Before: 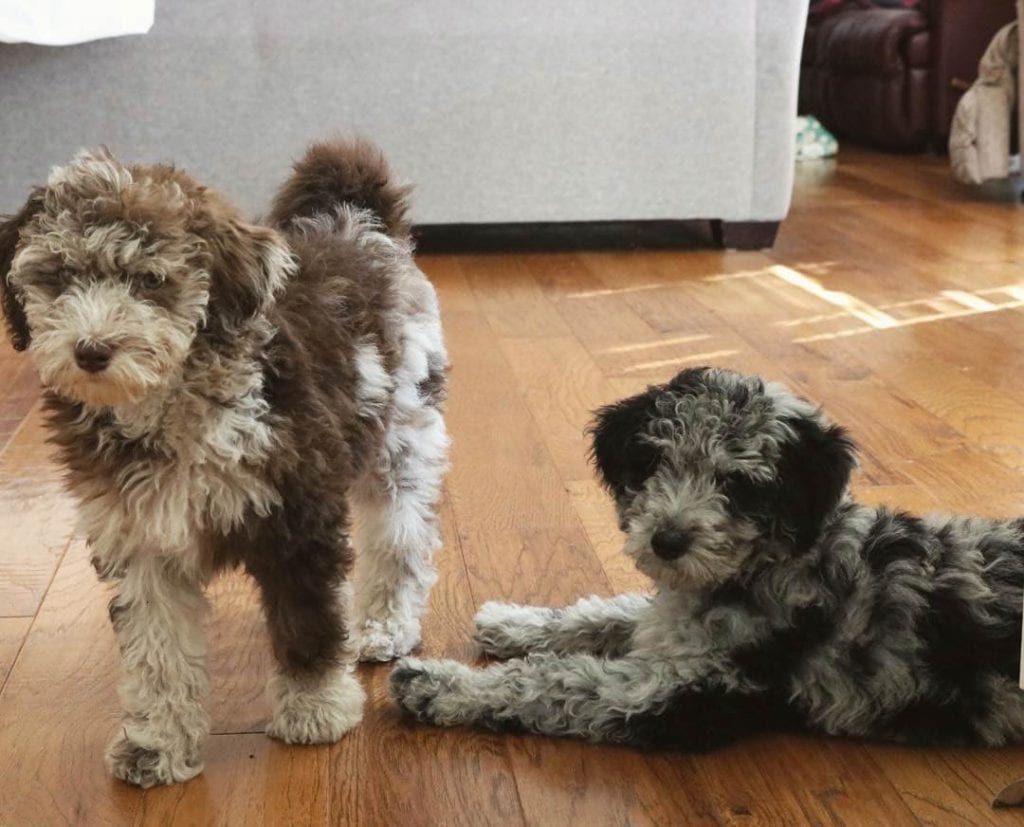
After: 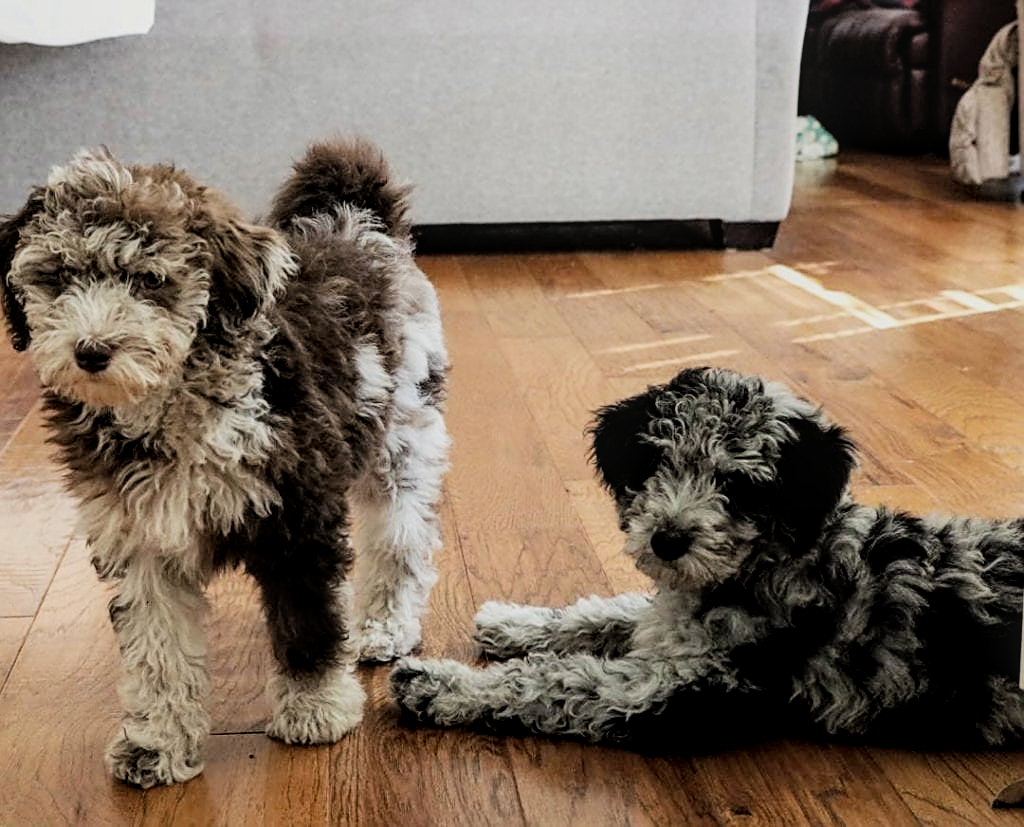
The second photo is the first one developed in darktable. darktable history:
sharpen: on, module defaults
local contrast: on, module defaults
filmic rgb: black relative exposure -5 EV, hardness 2.88, contrast 1.3, highlights saturation mix -10%
